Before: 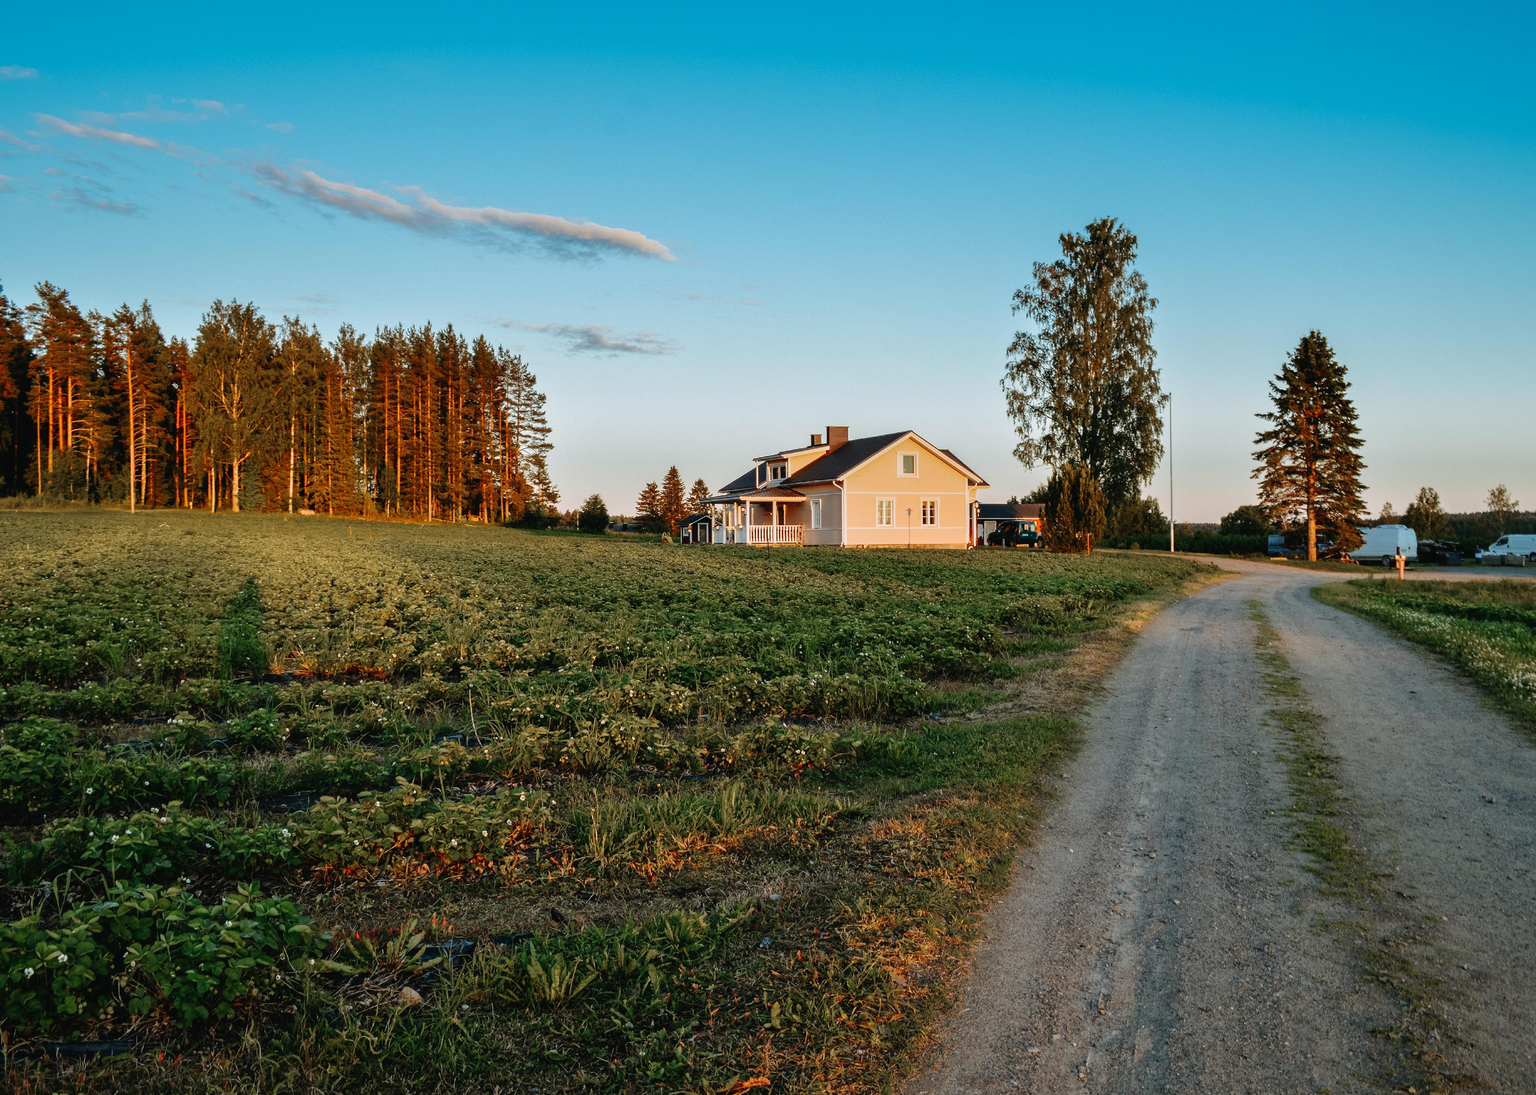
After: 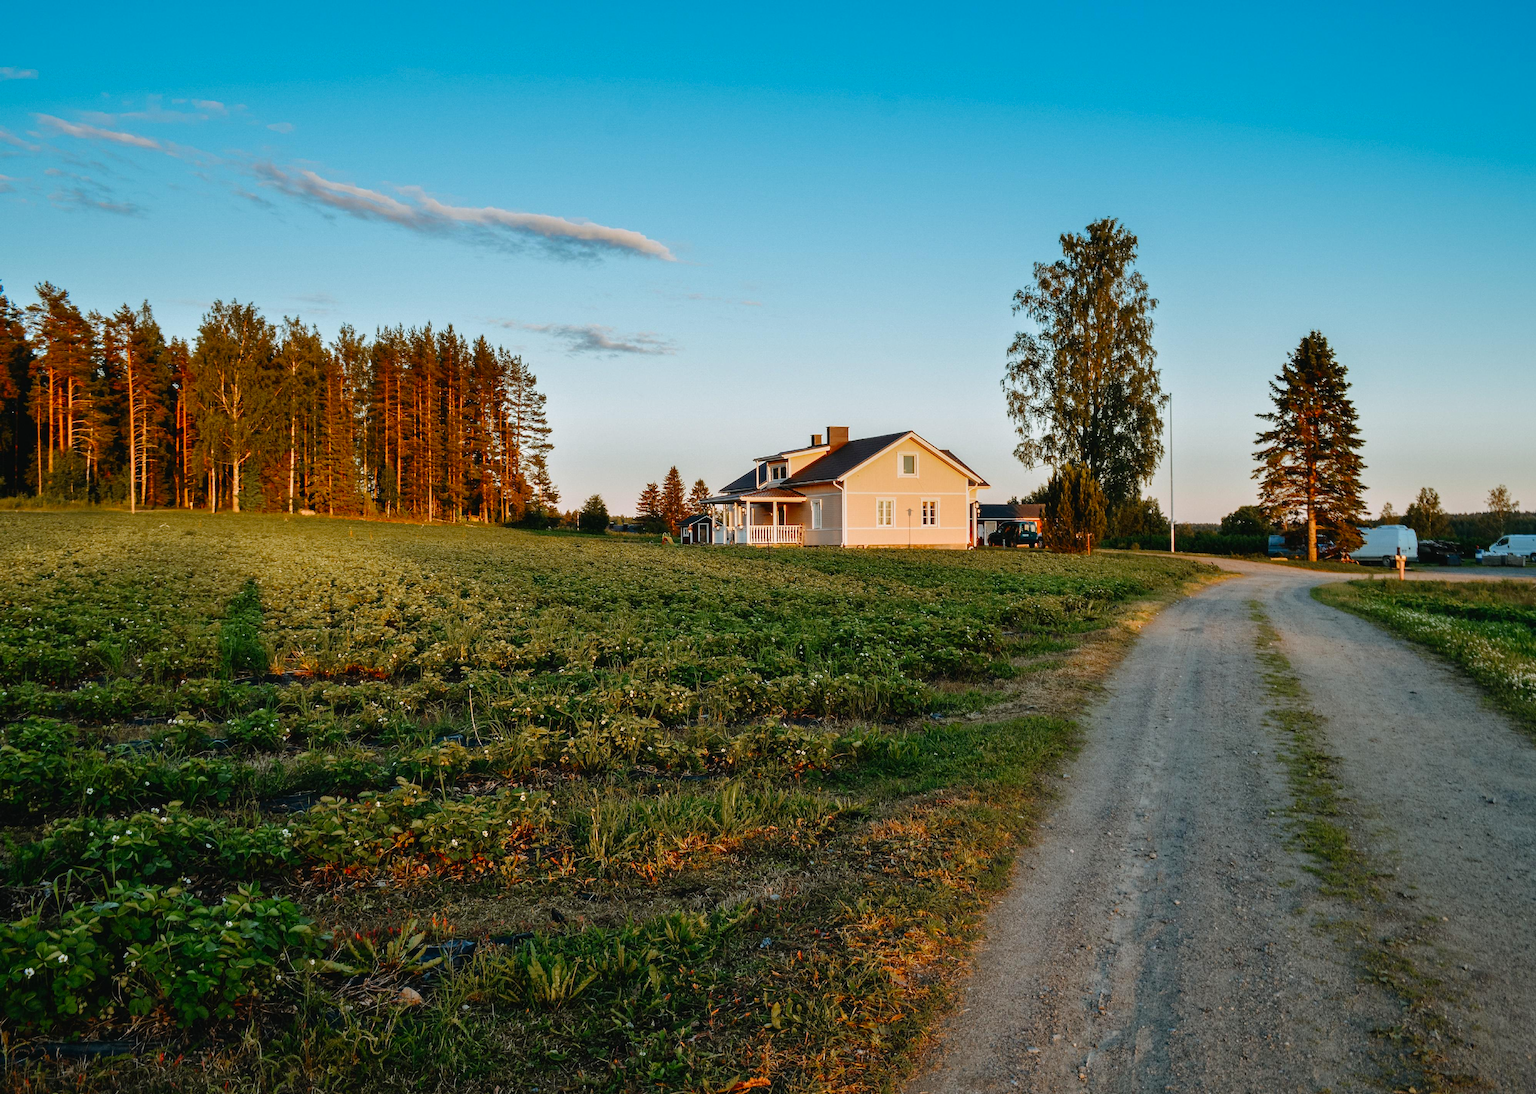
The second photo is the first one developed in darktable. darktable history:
color balance rgb: perceptual saturation grading › global saturation 9.25%, perceptual saturation grading › highlights -13.744%, perceptual saturation grading › mid-tones 14.516%, perceptual saturation grading › shadows 22.214%
